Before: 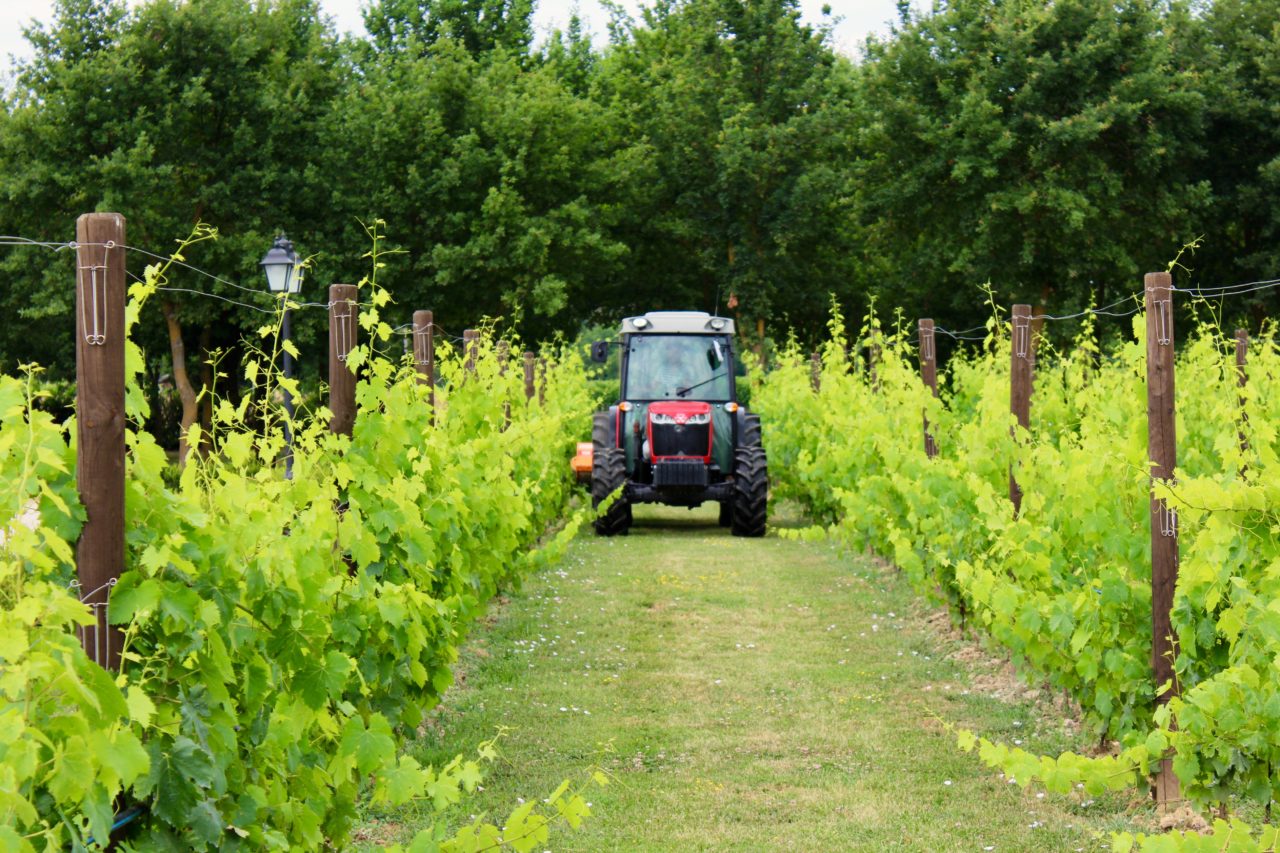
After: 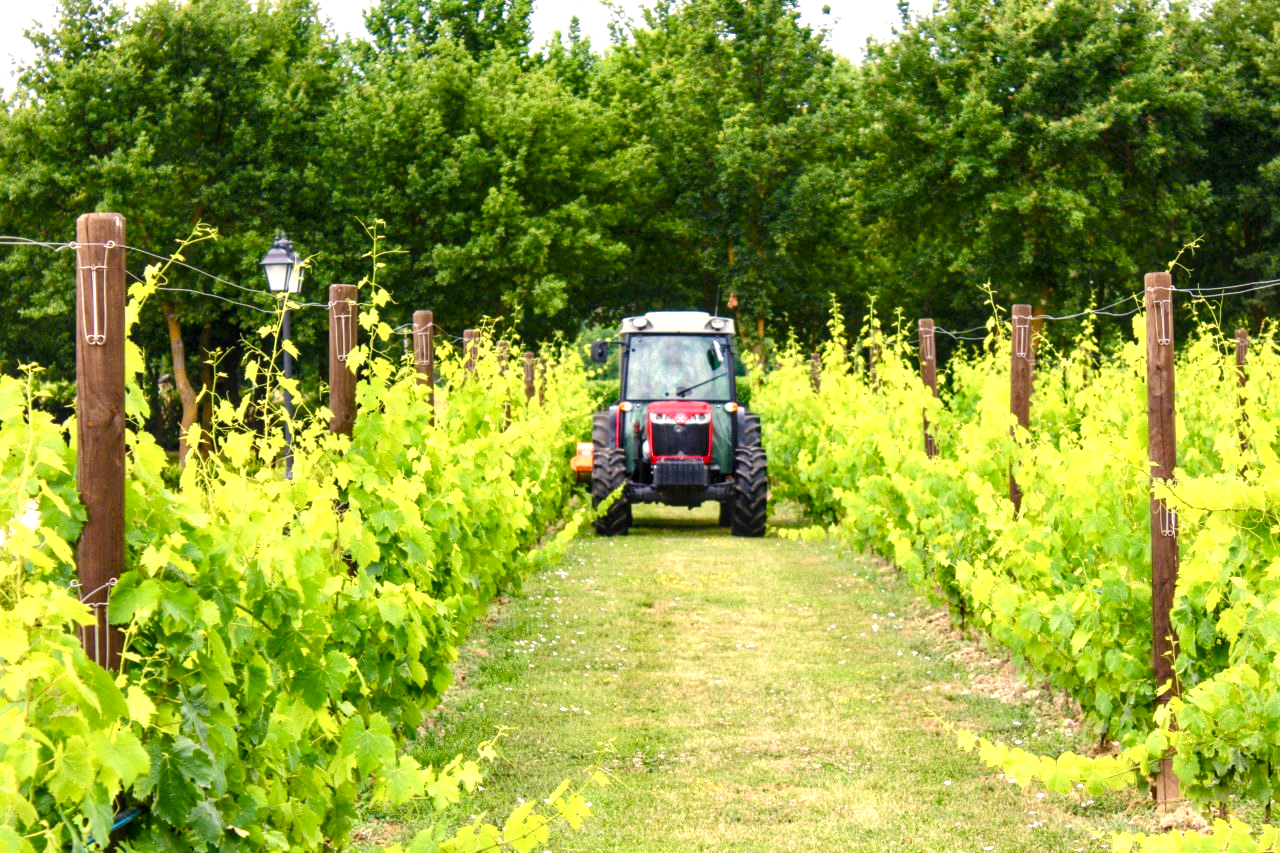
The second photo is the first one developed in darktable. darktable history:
white balance: red 1.009, blue 0.985
color correction: highlights a* 5.81, highlights b* 4.84
color balance rgb: perceptual saturation grading › global saturation 20%, perceptual saturation grading › highlights -25%, perceptual saturation grading › shadows 25%
local contrast: on, module defaults
exposure: black level correction 0, exposure 0.7 EV, compensate exposure bias true, compensate highlight preservation false
